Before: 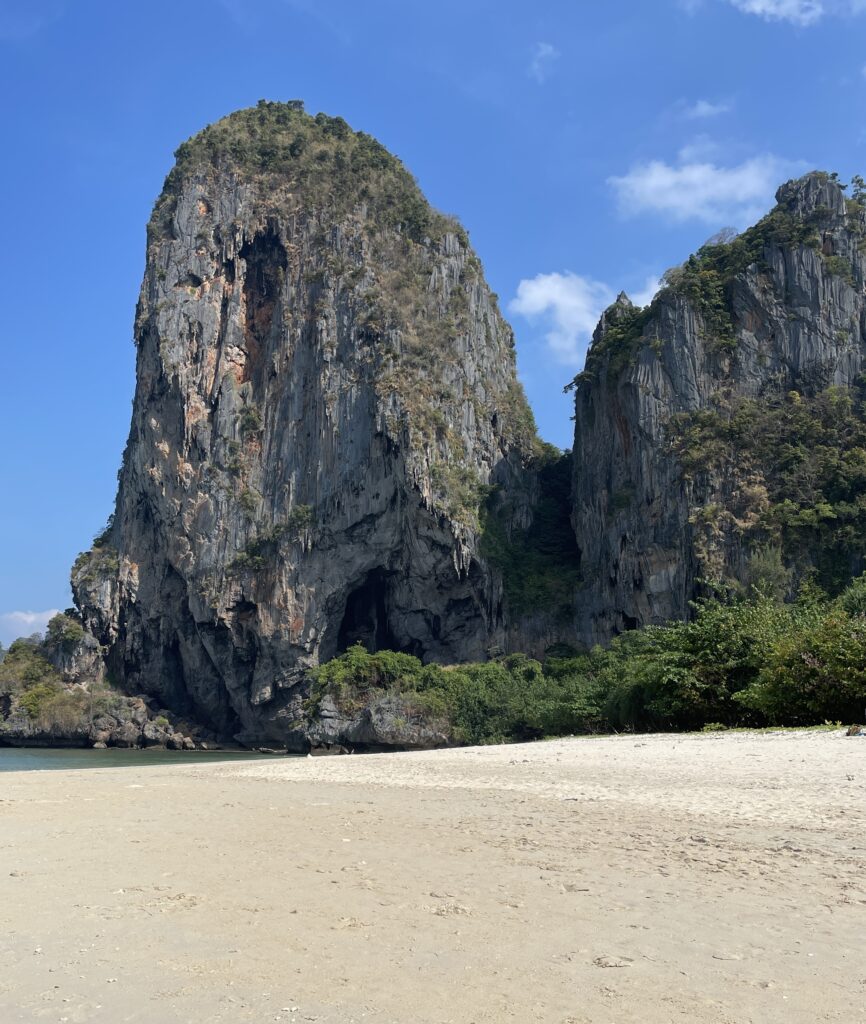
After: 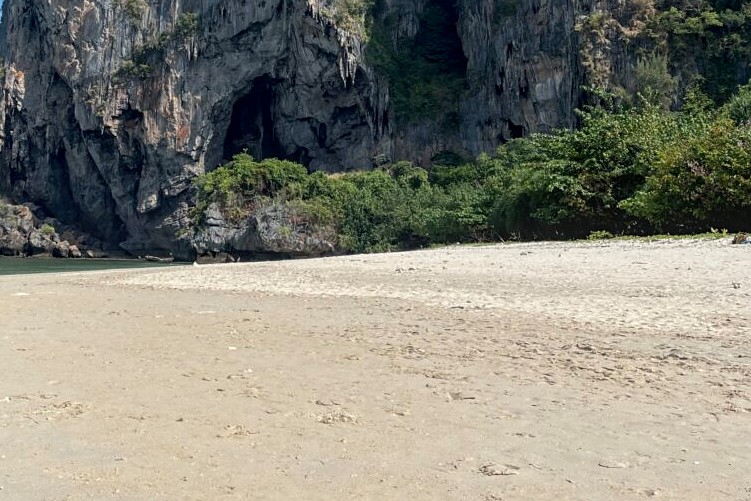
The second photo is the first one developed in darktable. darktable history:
local contrast: on, module defaults
crop and rotate: left 13.248%, top 48.127%, bottom 2.858%
sharpen: amount 0.212
